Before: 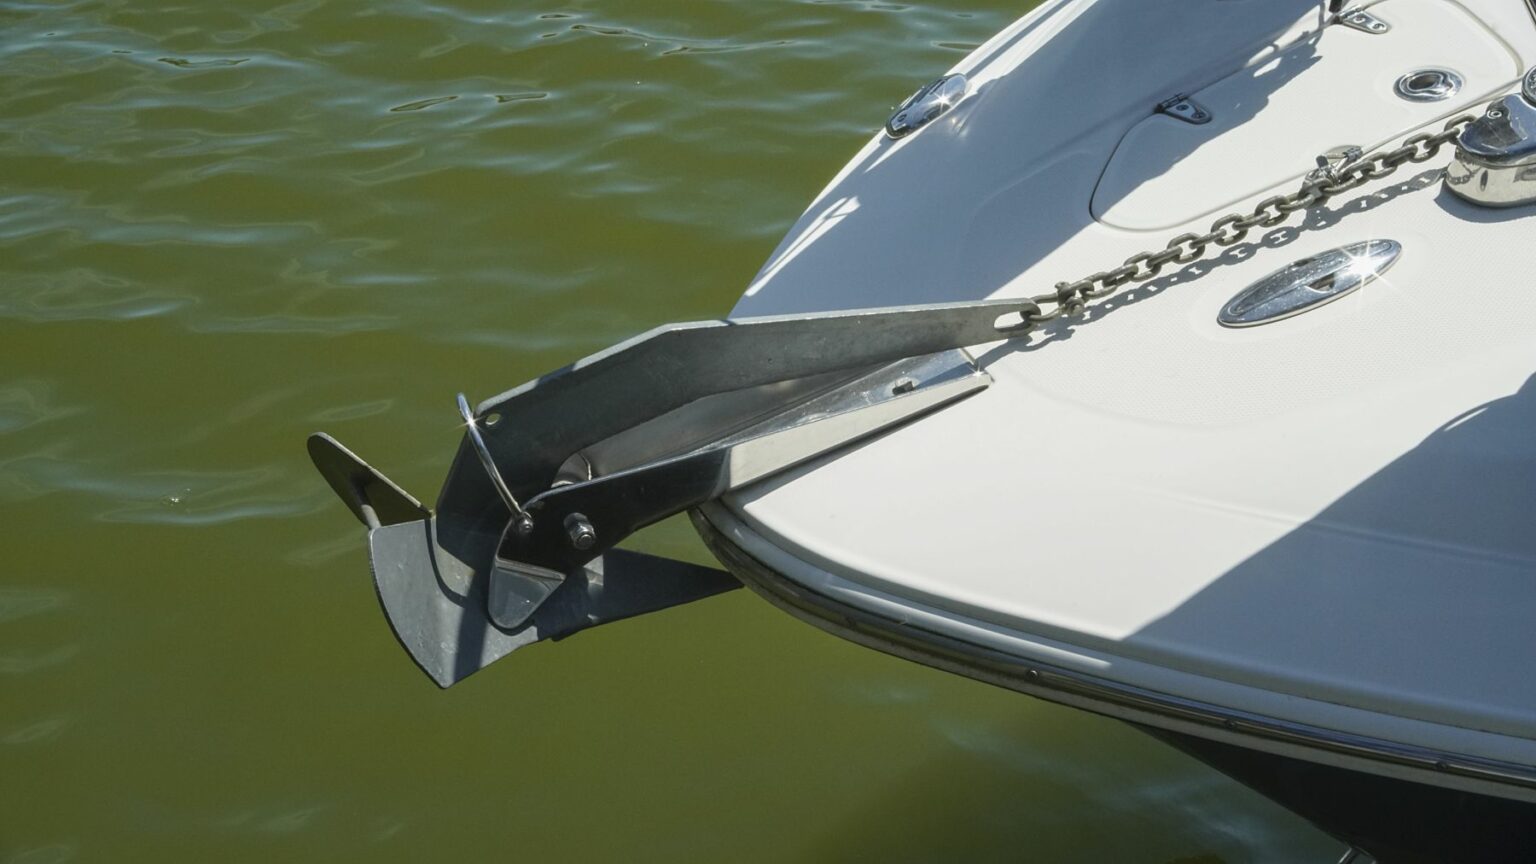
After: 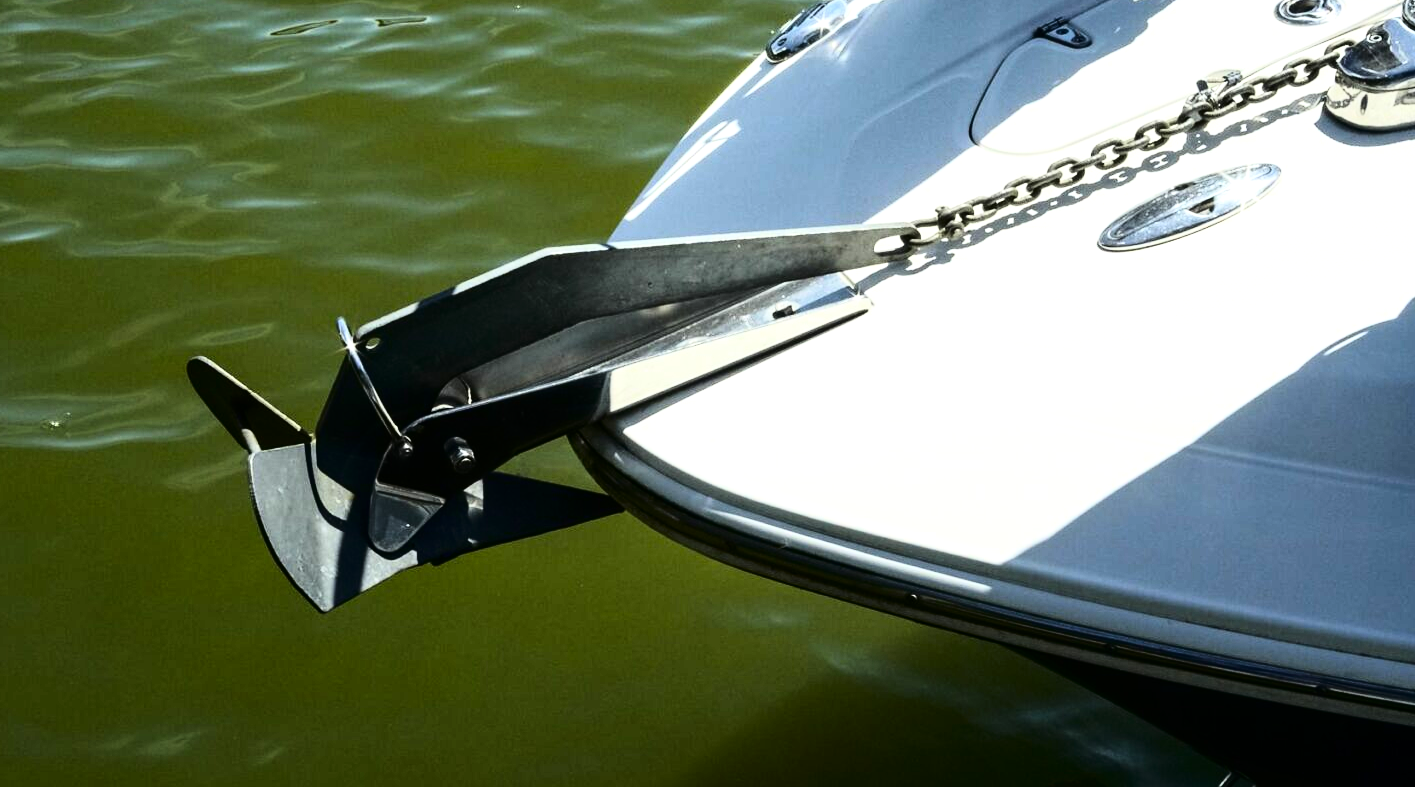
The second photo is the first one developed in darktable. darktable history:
contrast brightness saturation: contrast 0.126, brightness -0.242, saturation 0.14
base curve: curves: ch0 [(0, 0) (0.028, 0.03) (0.121, 0.232) (0.46, 0.748) (0.859, 0.968) (1, 1)]
tone equalizer: -8 EV -0.777 EV, -7 EV -0.701 EV, -6 EV -0.628 EV, -5 EV -0.403 EV, -3 EV 0.387 EV, -2 EV 0.6 EV, -1 EV 0.688 EV, +0 EV 0.767 EV, edges refinement/feathering 500, mask exposure compensation -1.57 EV, preserve details no
crop and rotate: left 7.865%, top 8.872%
